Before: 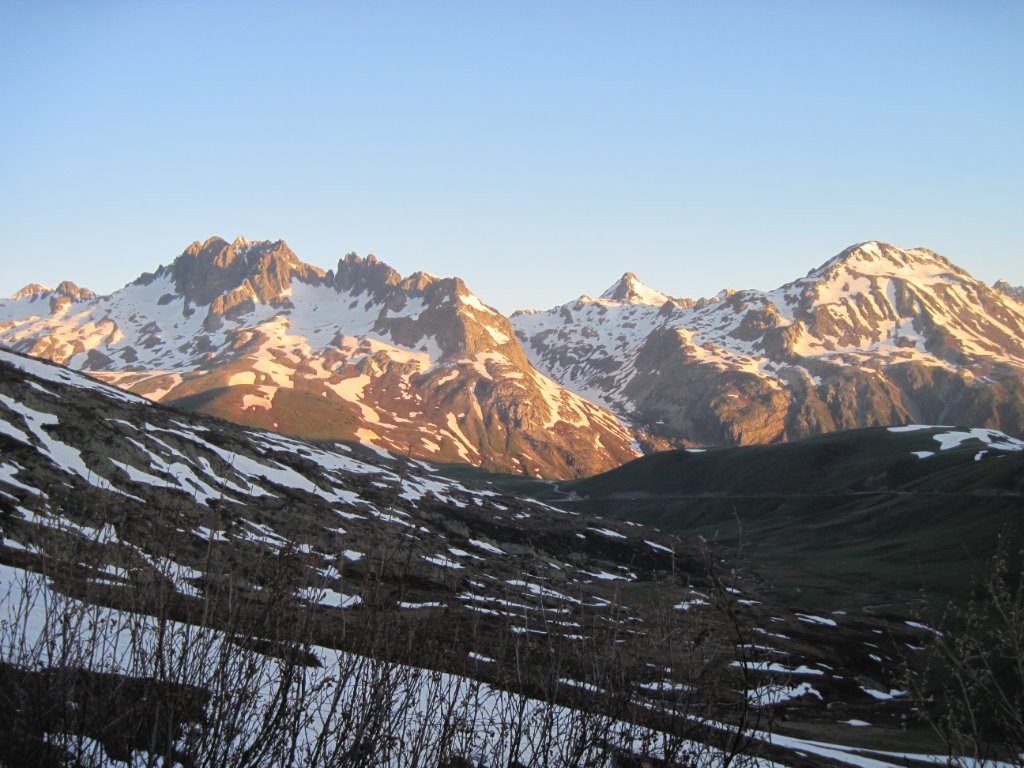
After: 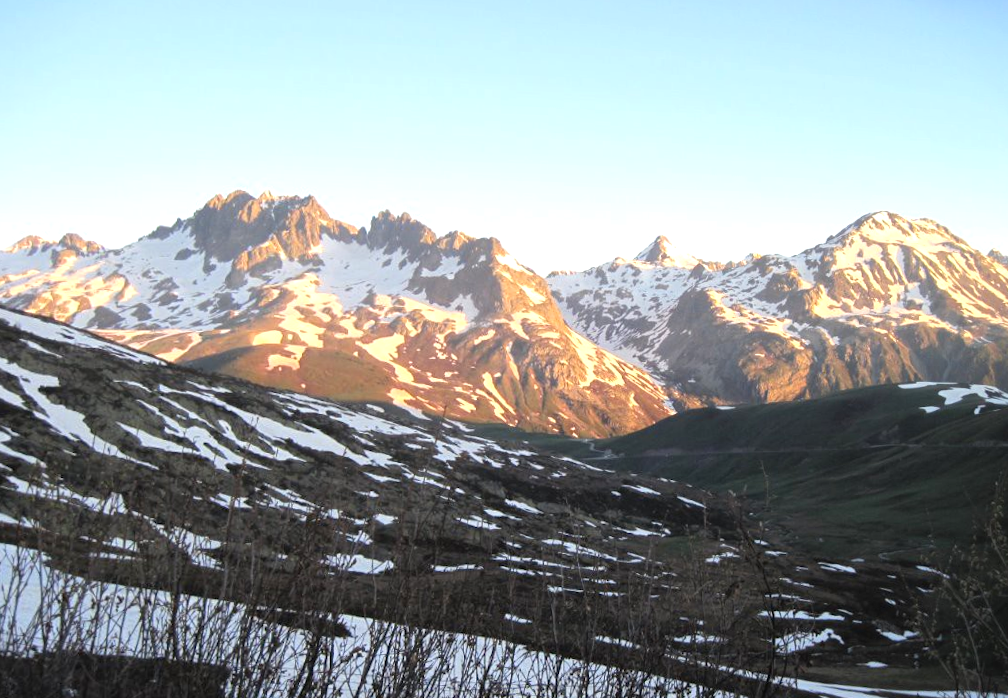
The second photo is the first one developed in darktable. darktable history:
exposure: exposure 0.6 EV, compensate highlight preservation false
rotate and perspective: rotation -0.013°, lens shift (vertical) -0.027, lens shift (horizontal) 0.178, crop left 0.016, crop right 0.989, crop top 0.082, crop bottom 0.918
